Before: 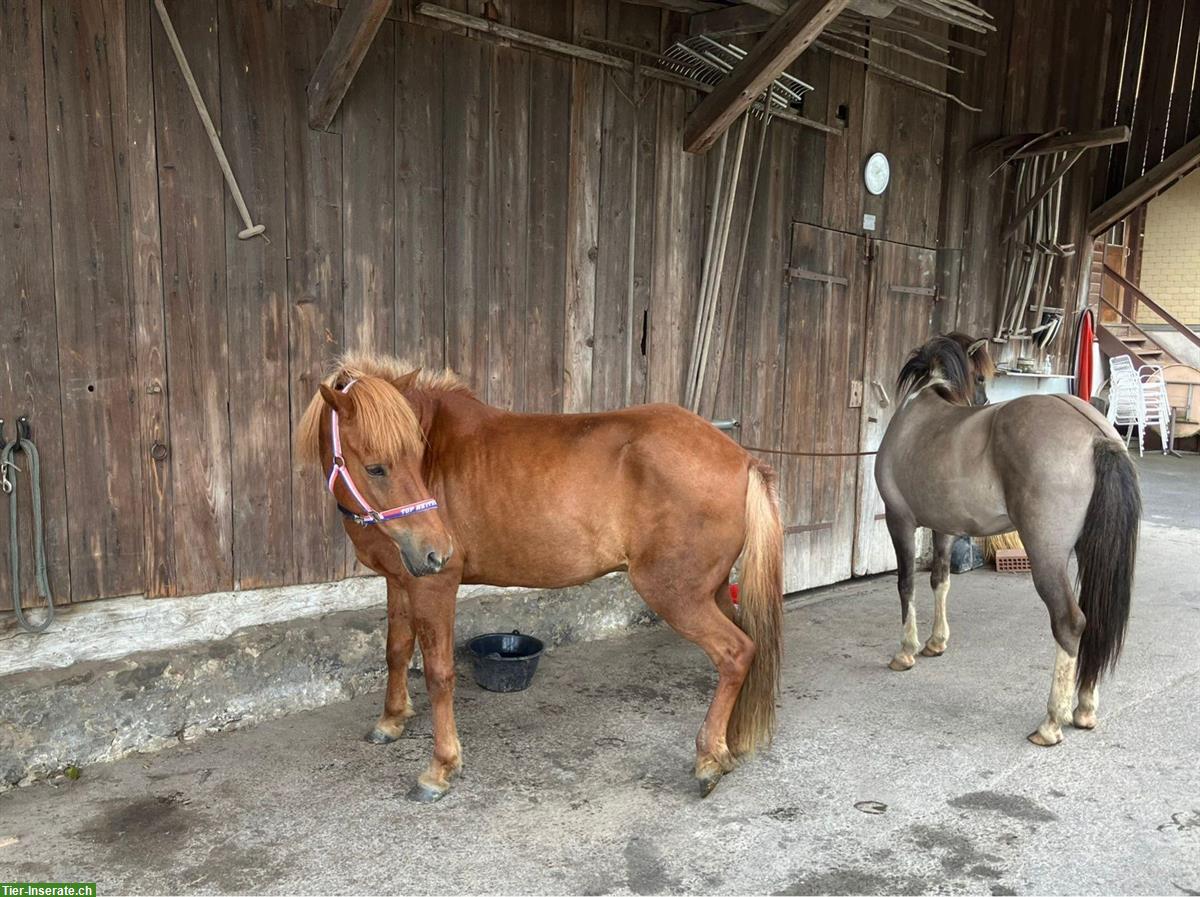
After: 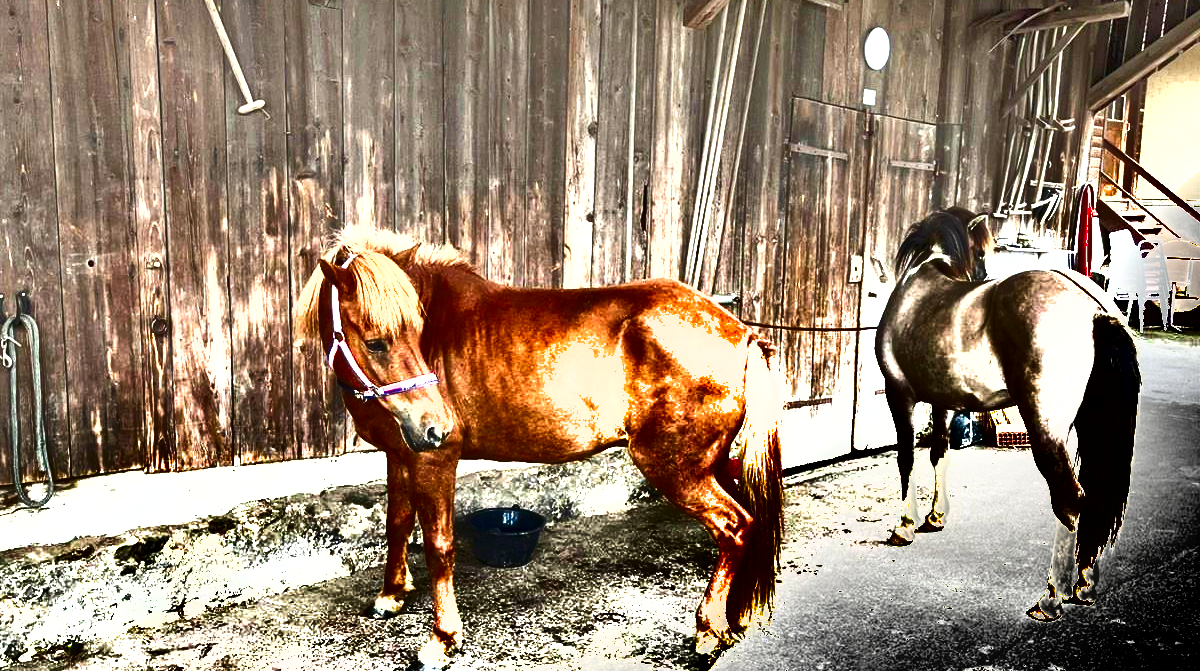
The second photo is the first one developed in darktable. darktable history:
crop: top 13.947%, bottom 11.206%
shadows and highlights: shadows 20.83, highlights -81.05, soften with gaussian
exposure: black level correction 0, exposure 1.912 EV, compensate exposure bias true, compensate highlight preservation false
